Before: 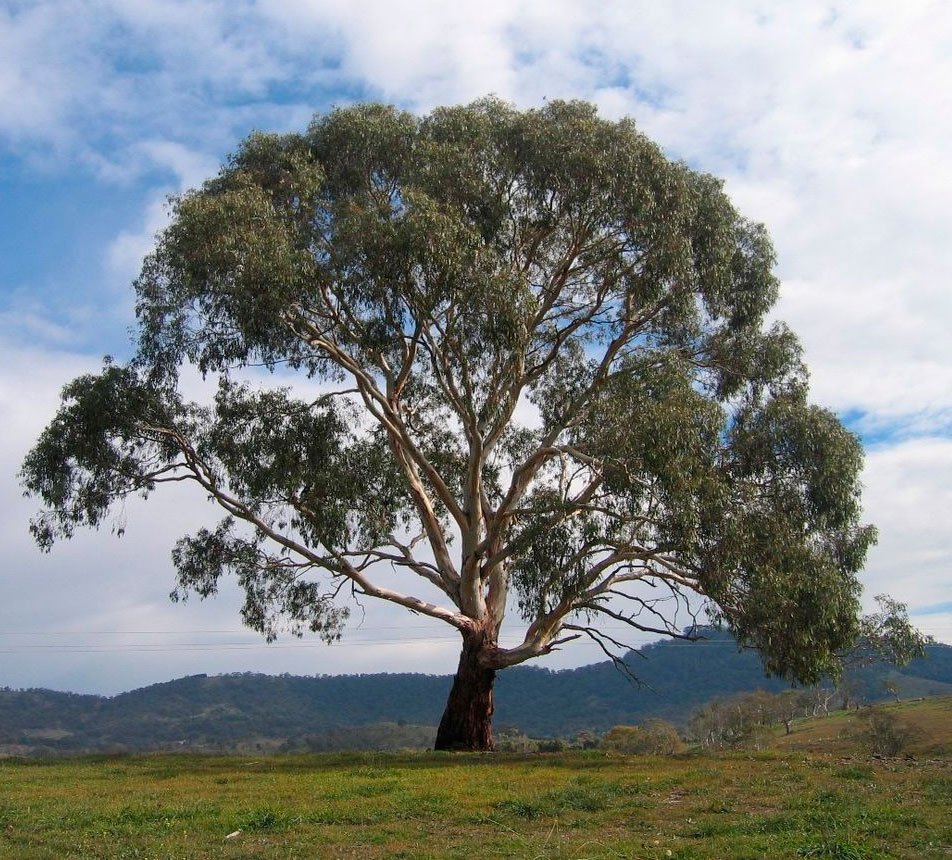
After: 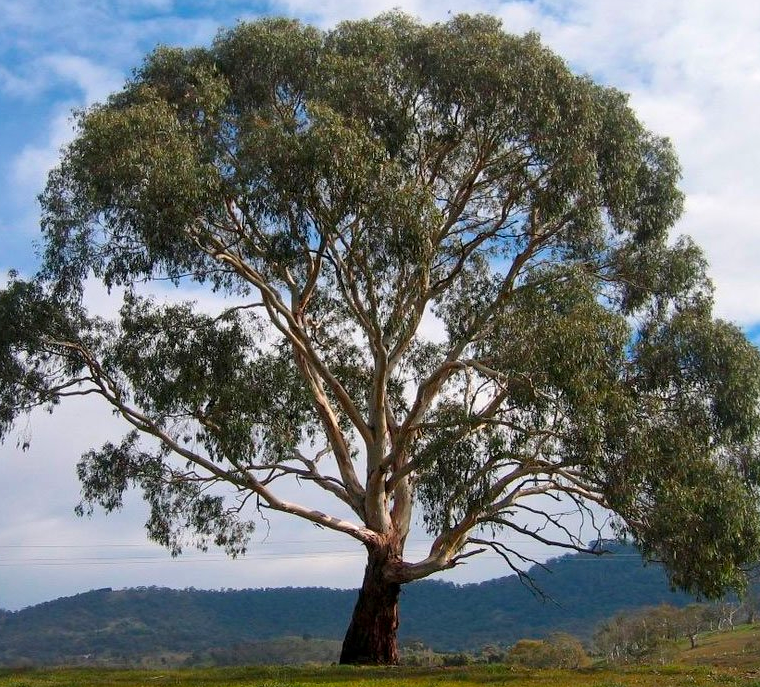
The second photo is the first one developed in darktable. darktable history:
tone equalizer: on, module defaults
color balance rgb: perceptual saturation grading › global saturation 10%, global vibrance 20%
crop and rotate: left 10.071%, top 10.071%, right 10.02%, bottom 10.02%
local contrast: mode bilateral grid, contrast 20, coarseness 50, detail 120%, midtone range 0.2
